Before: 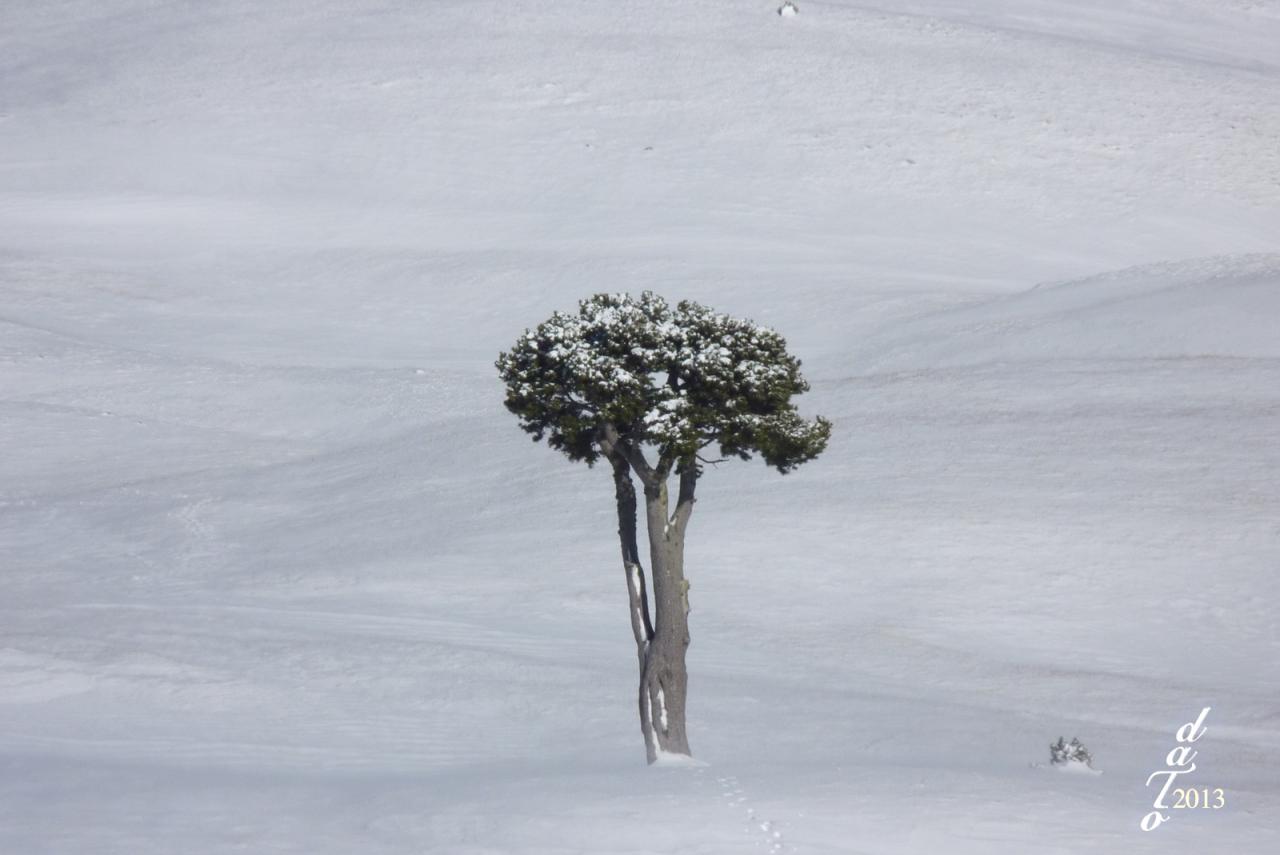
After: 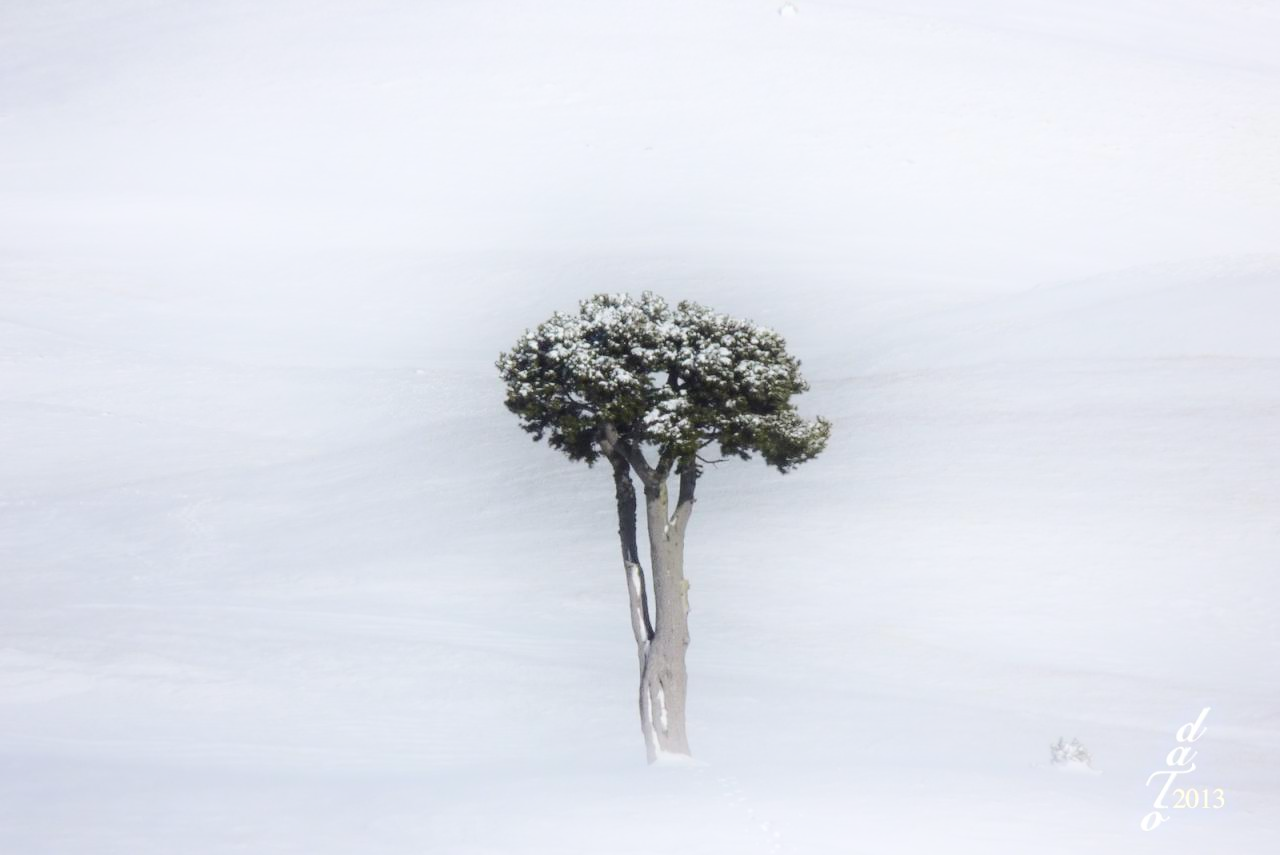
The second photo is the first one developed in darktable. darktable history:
shadows and highlights: shadows -20.76, highlights 98.16, soften with gaussian
